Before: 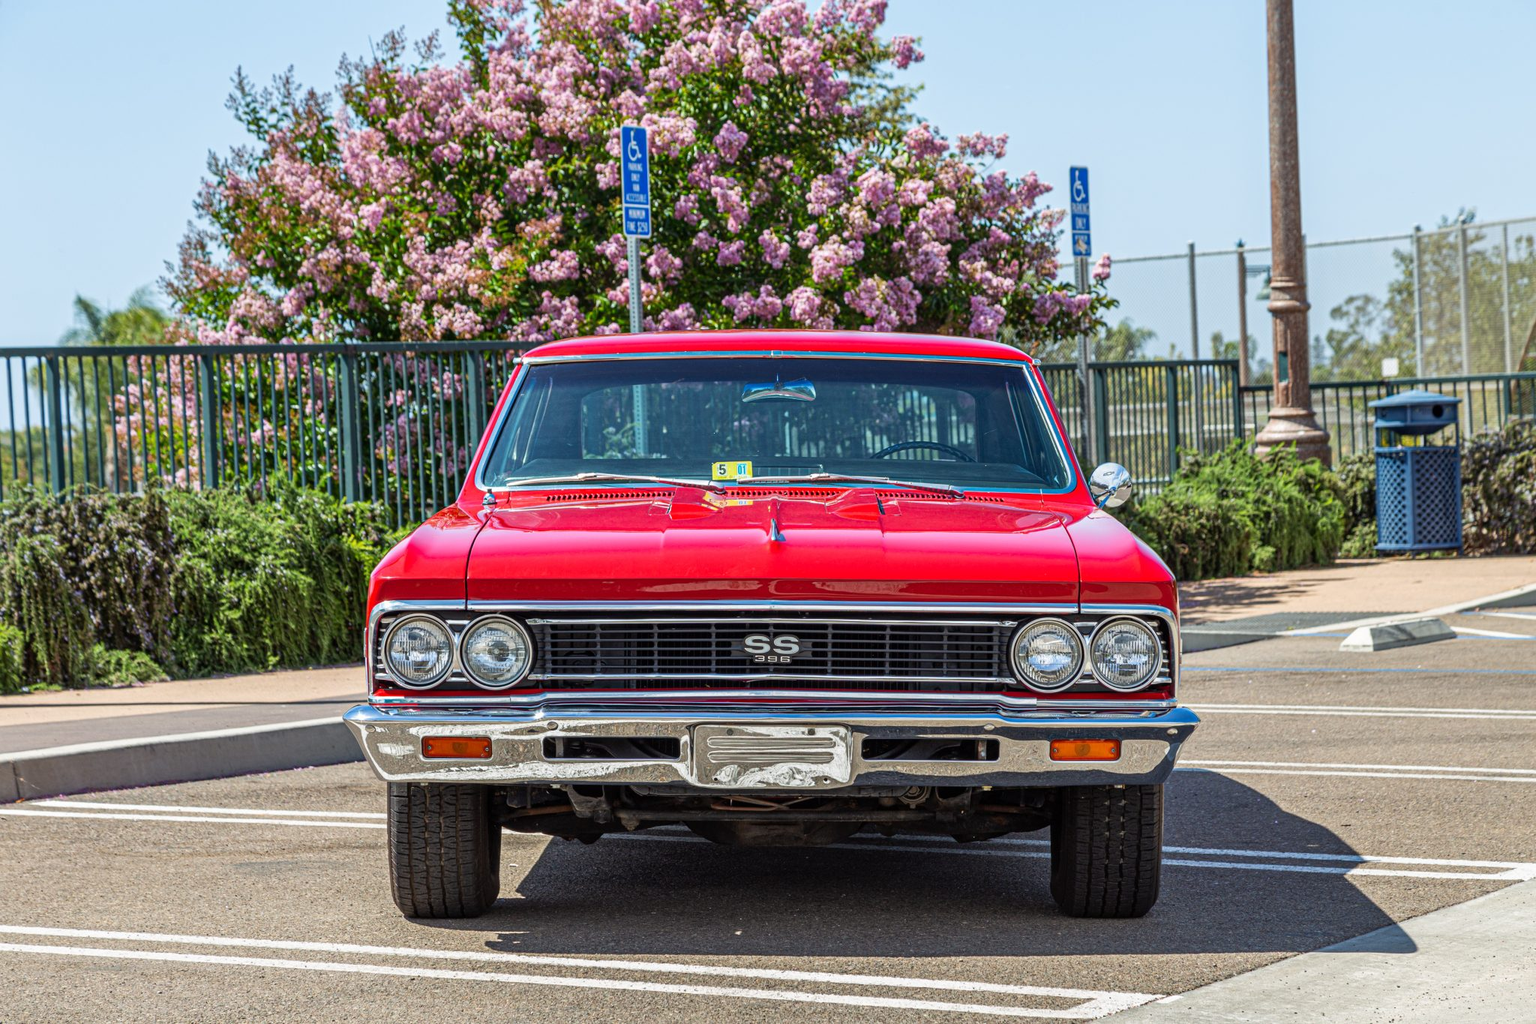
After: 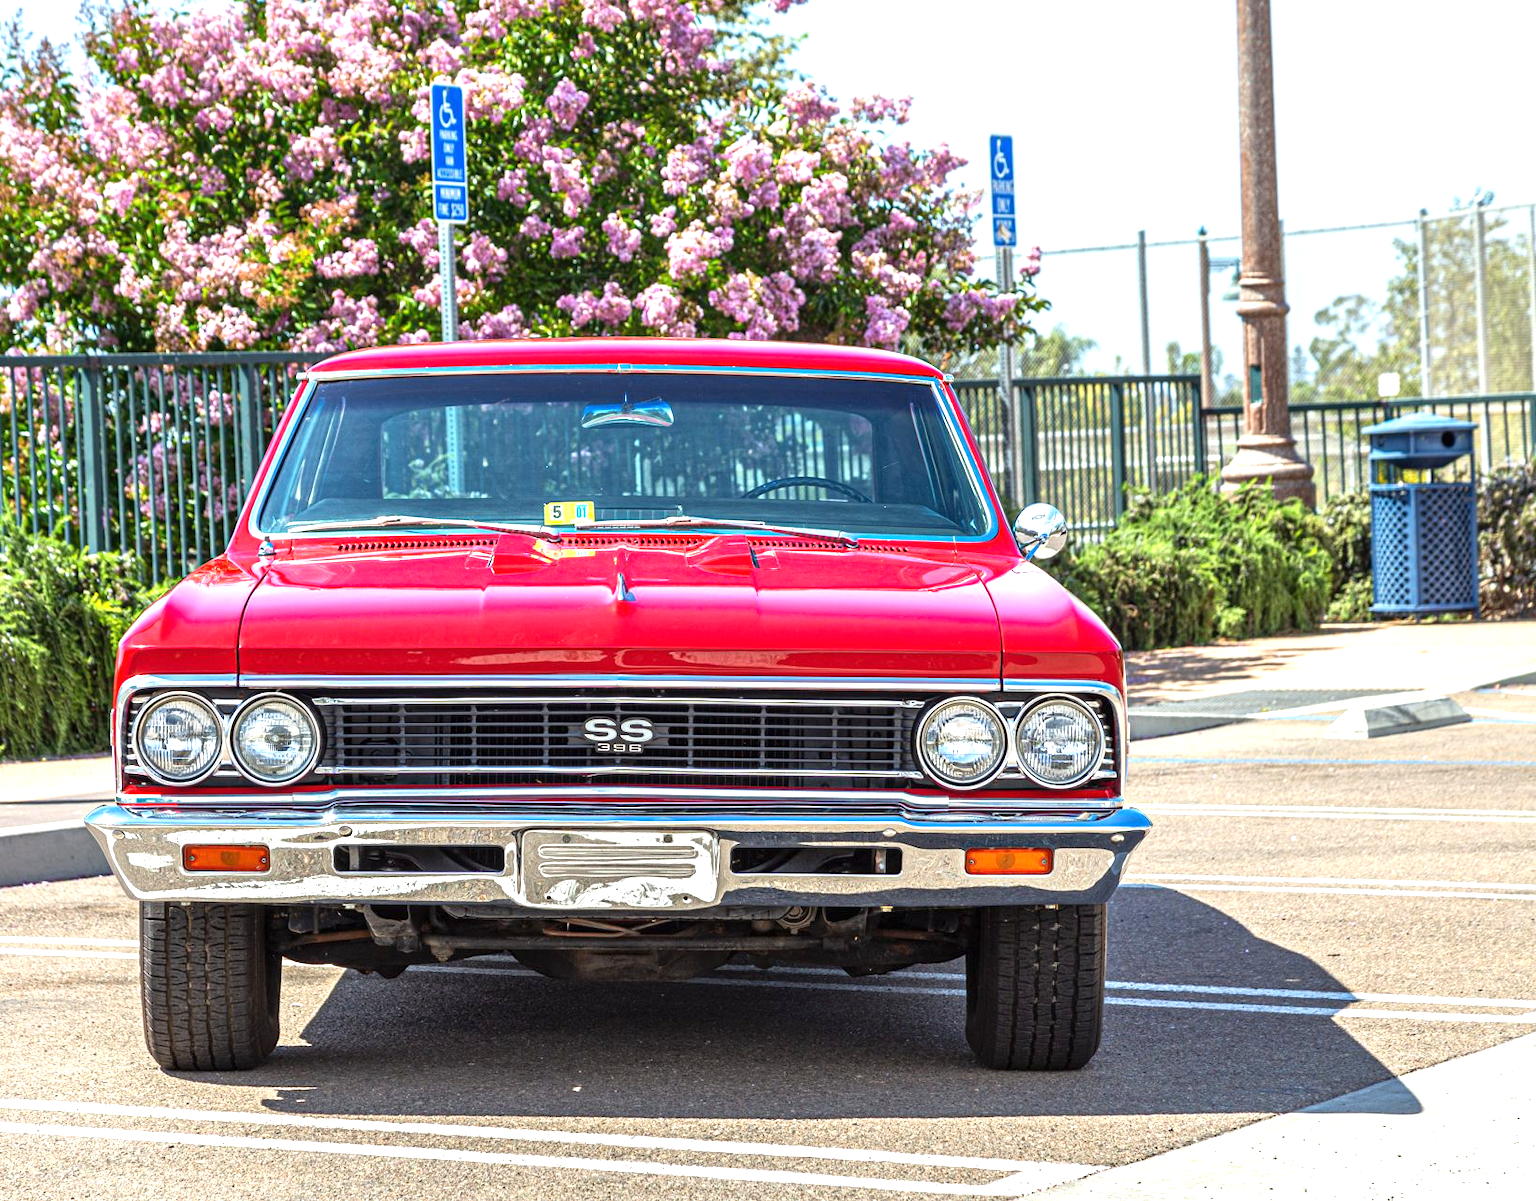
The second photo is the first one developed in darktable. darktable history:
exposure: black level correction 0, exposure 1 EV, compensate highlight preservation false
crop and rotate: left 17.959%, top 5.771%, right 1.742%
